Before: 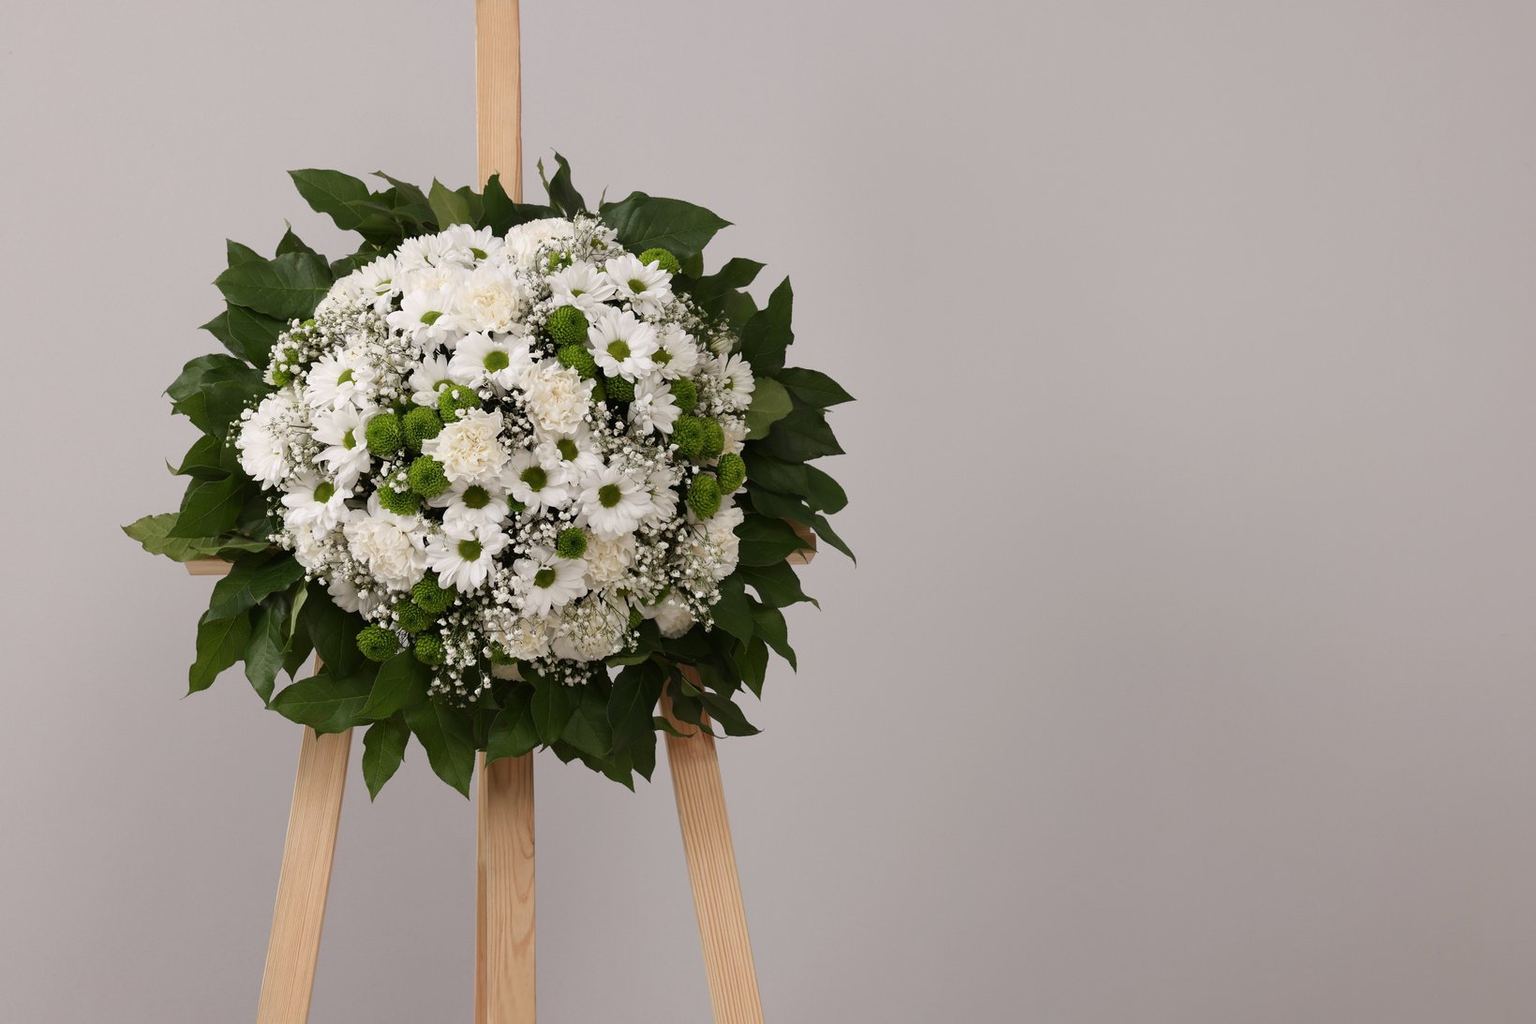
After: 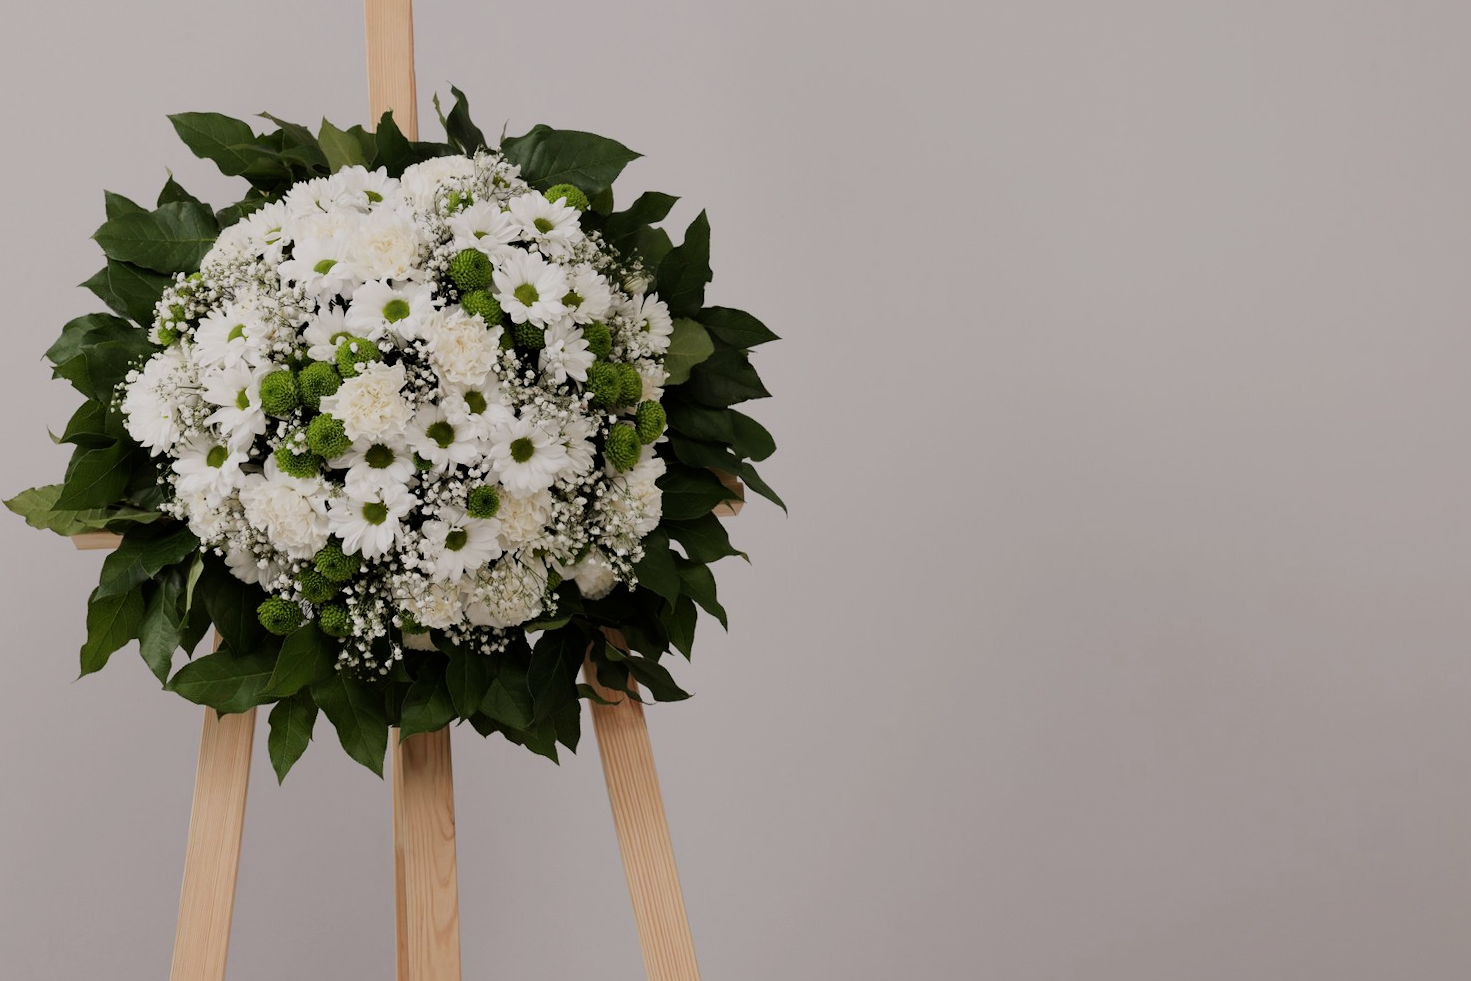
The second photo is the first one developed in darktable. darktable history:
filmic rgb: black relative exposure -7.65 EV, white relative exposure 4.56 EV, hardness 3.61, contrast 1.05
crop and rotate: angle 1.96°, left 5.673%, top 5.673%
